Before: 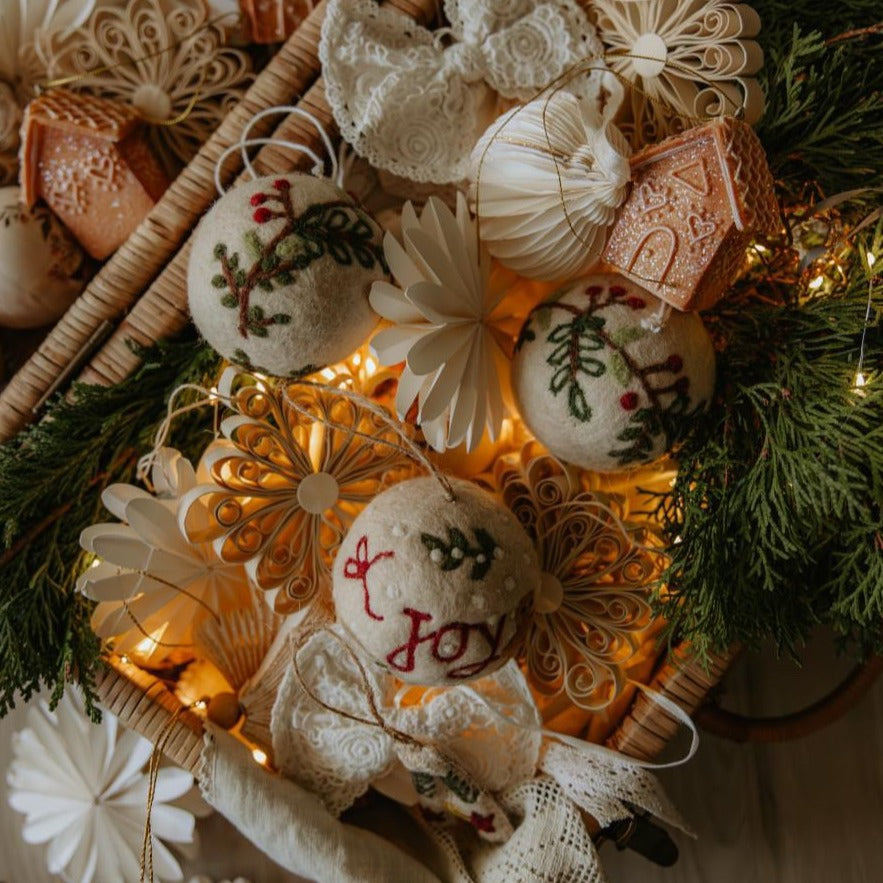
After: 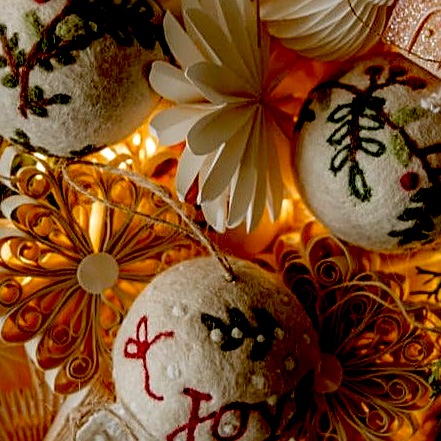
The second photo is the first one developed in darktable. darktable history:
exposure: black level correction 0.031, exposure 0.304 EV, compensate highlight preservation false
crop: left 25%, top 25%, right 25%, bottom 25%
sharpen: on, module defaults
